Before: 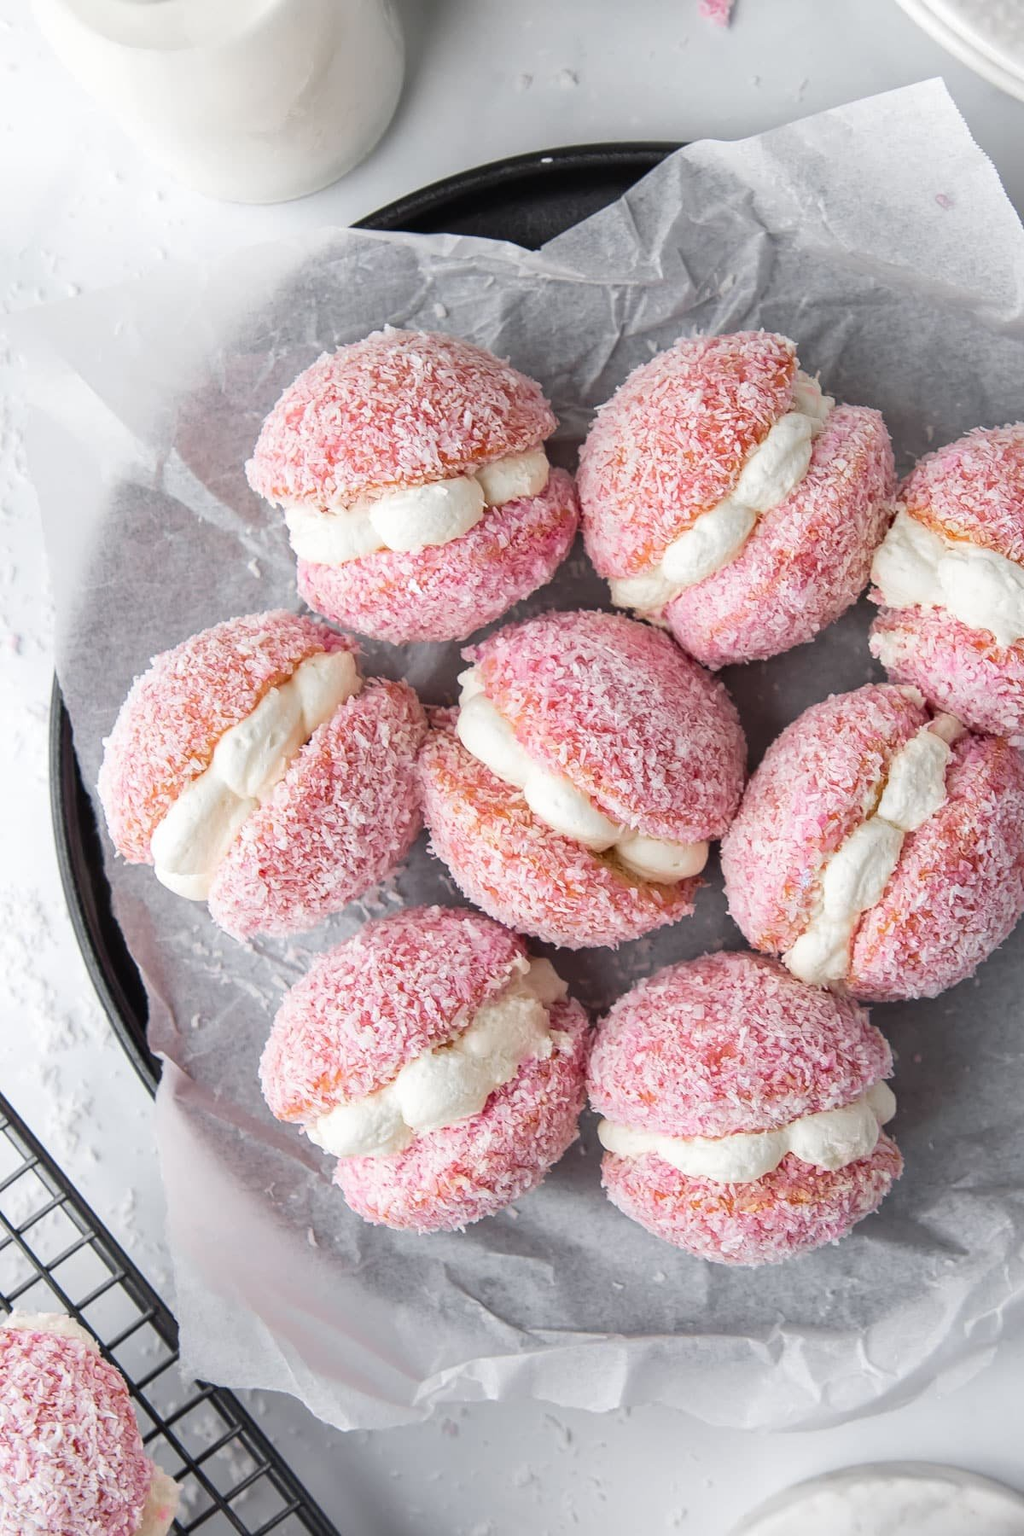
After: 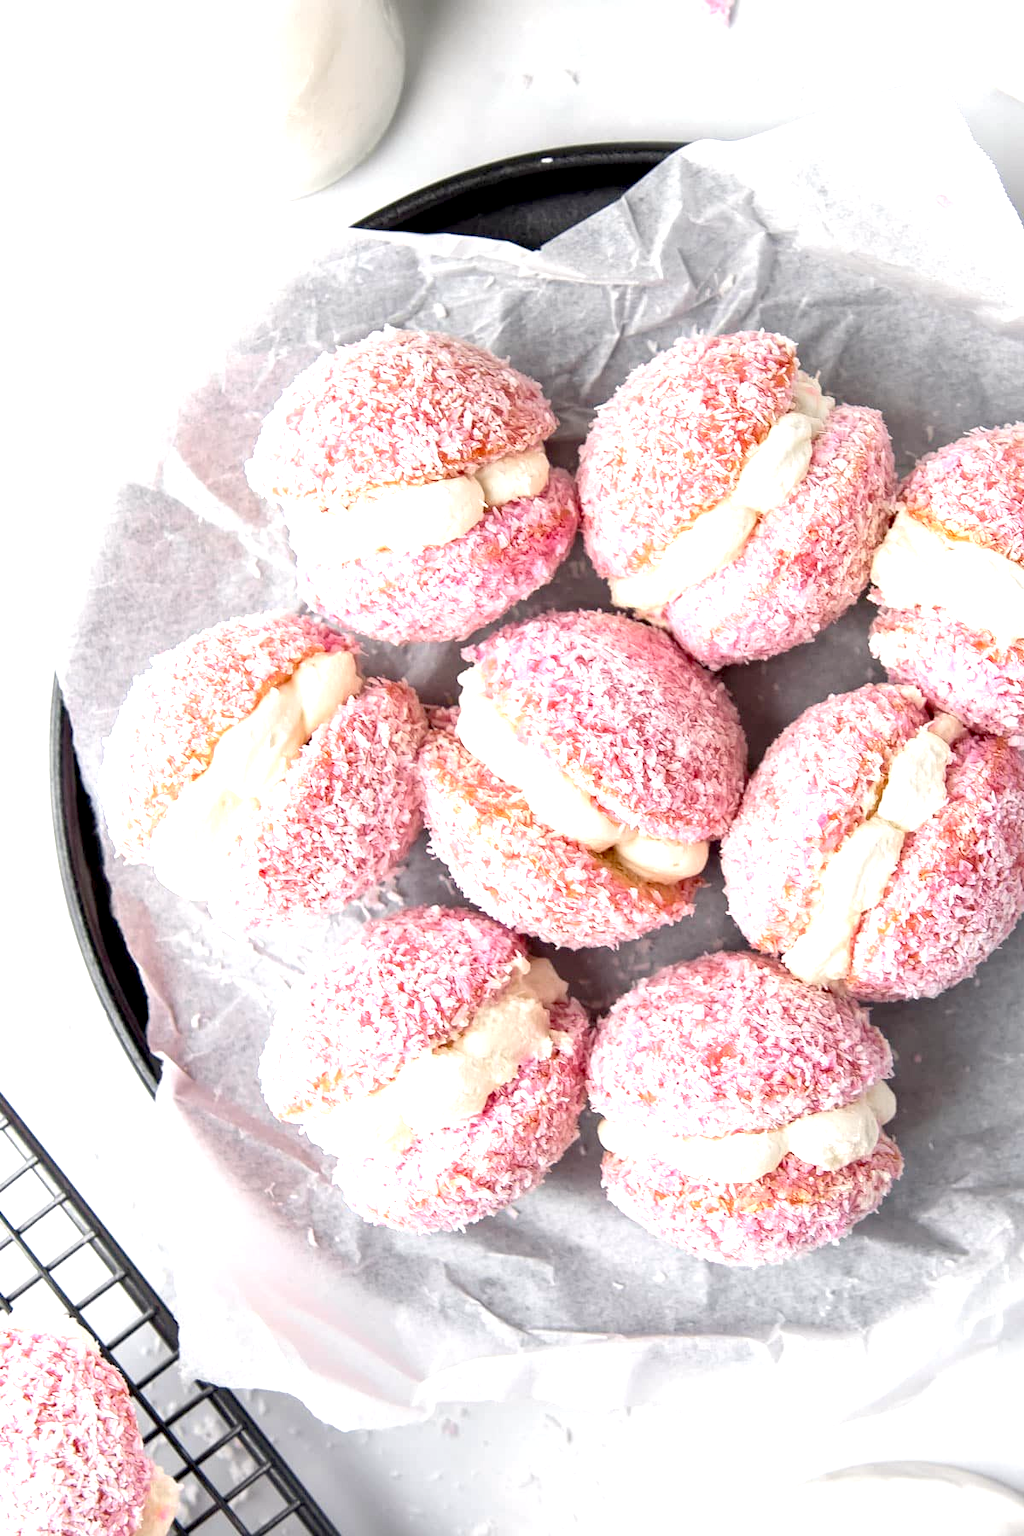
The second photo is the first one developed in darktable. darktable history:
exposure: black level correction 0.008, exposure 0.979 EV, compensate highlight preservation false
color calibration: x 0.342, y 0.355, temperature 5146 K
